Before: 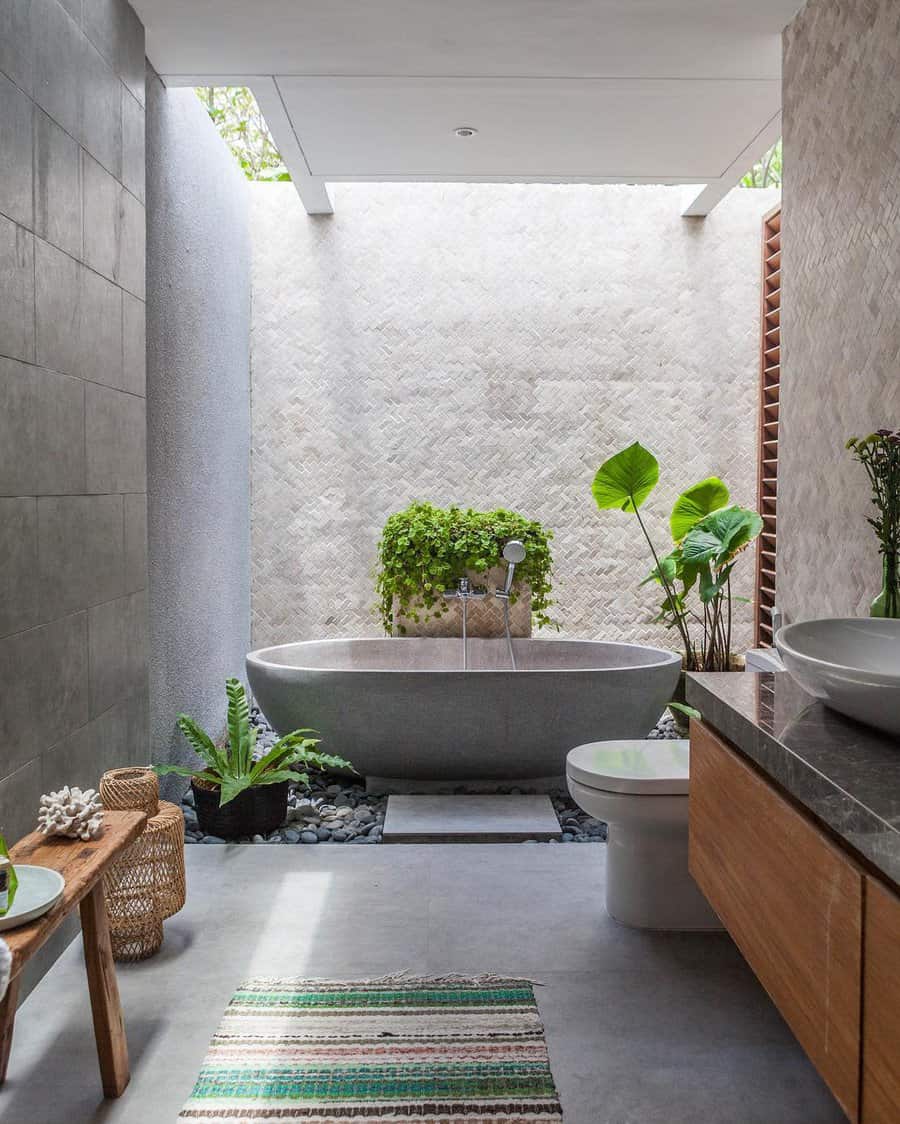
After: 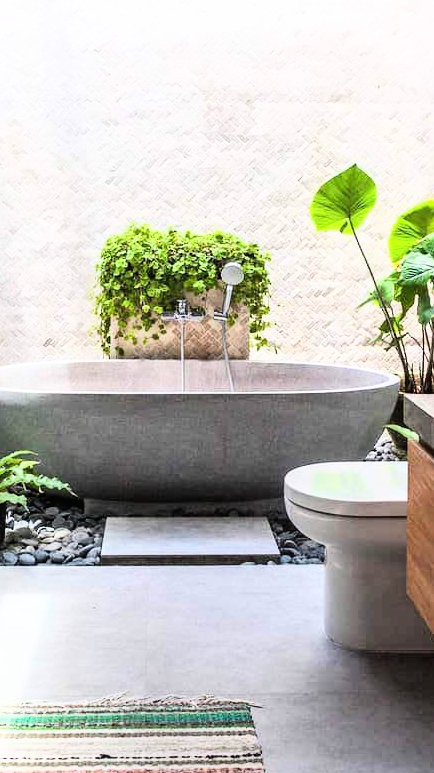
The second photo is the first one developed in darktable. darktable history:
base curve: curves: ch0 [(0, 0) (0.007, 0.004) (0.027, 0.03) (0.046, 0.07) (0.207, 0.54) (0.442, 0.872) (0.673, 0.972) (1, 1)]
crop: left 31.376%, top 24.745%, right 20.377%, bottom 6.418%
